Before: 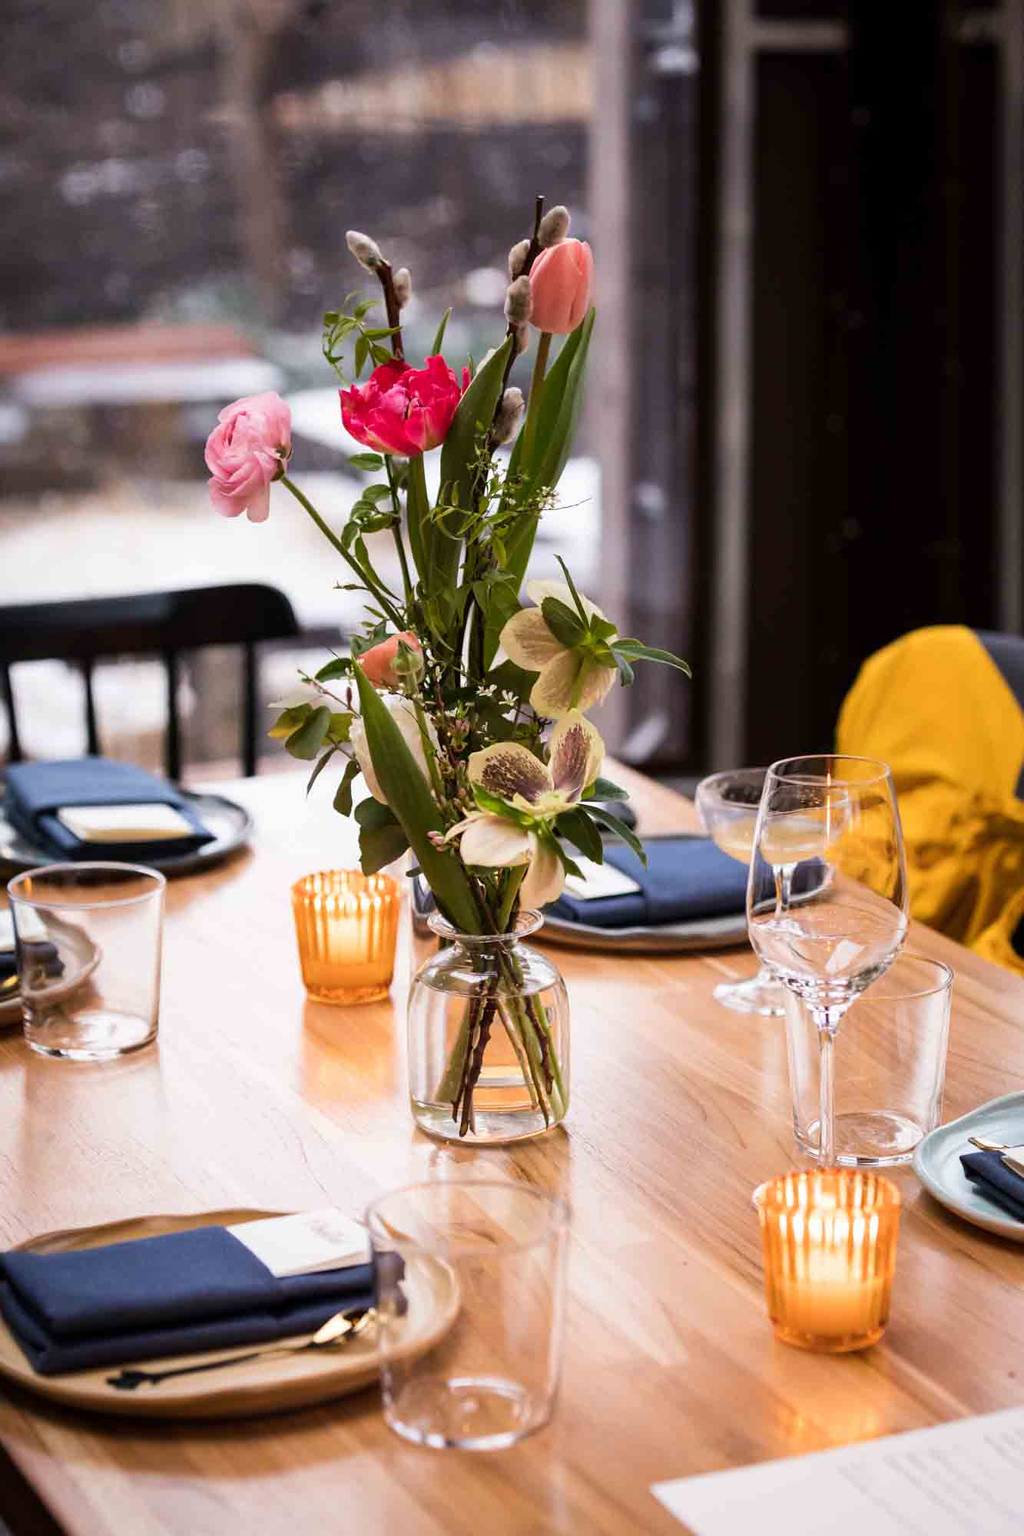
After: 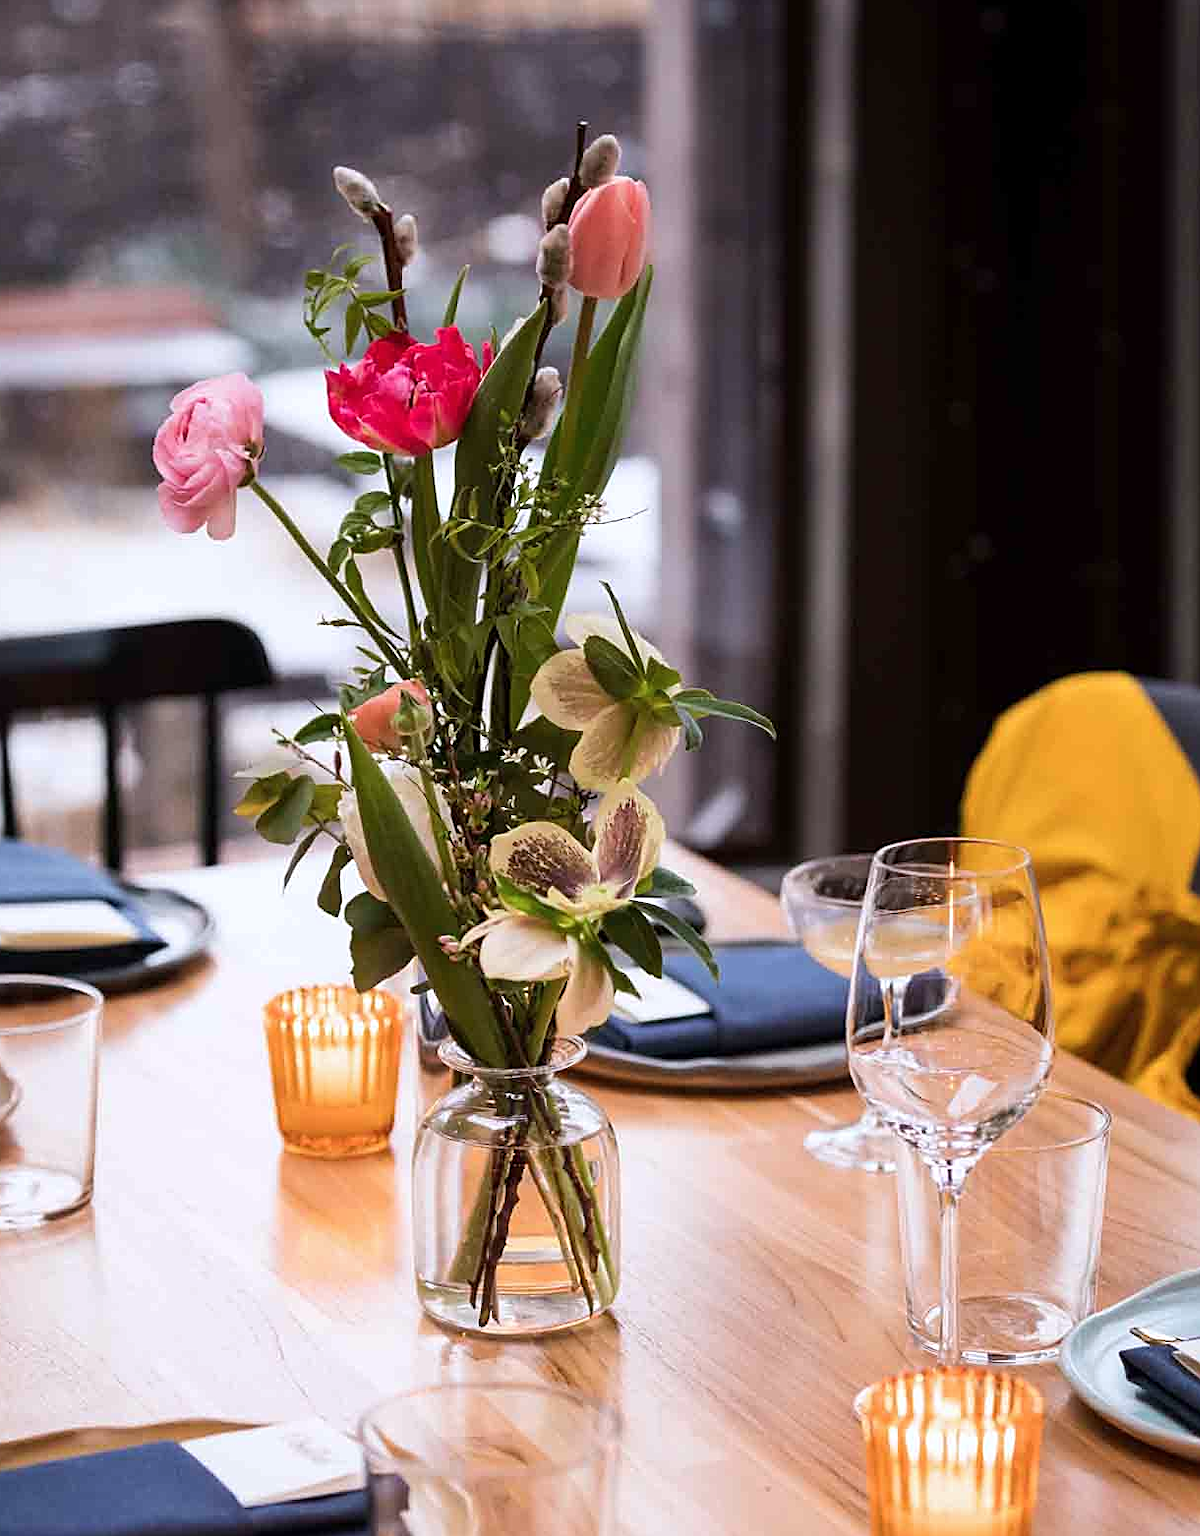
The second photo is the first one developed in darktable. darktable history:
color correction: highlights a* -0.098, highlights b* -5.3, shadows a* -0.122, shadows b* -0.112
crop: left 8.344%, top 6.567%, bottom 15.293%
sharpen: on, module defaults
